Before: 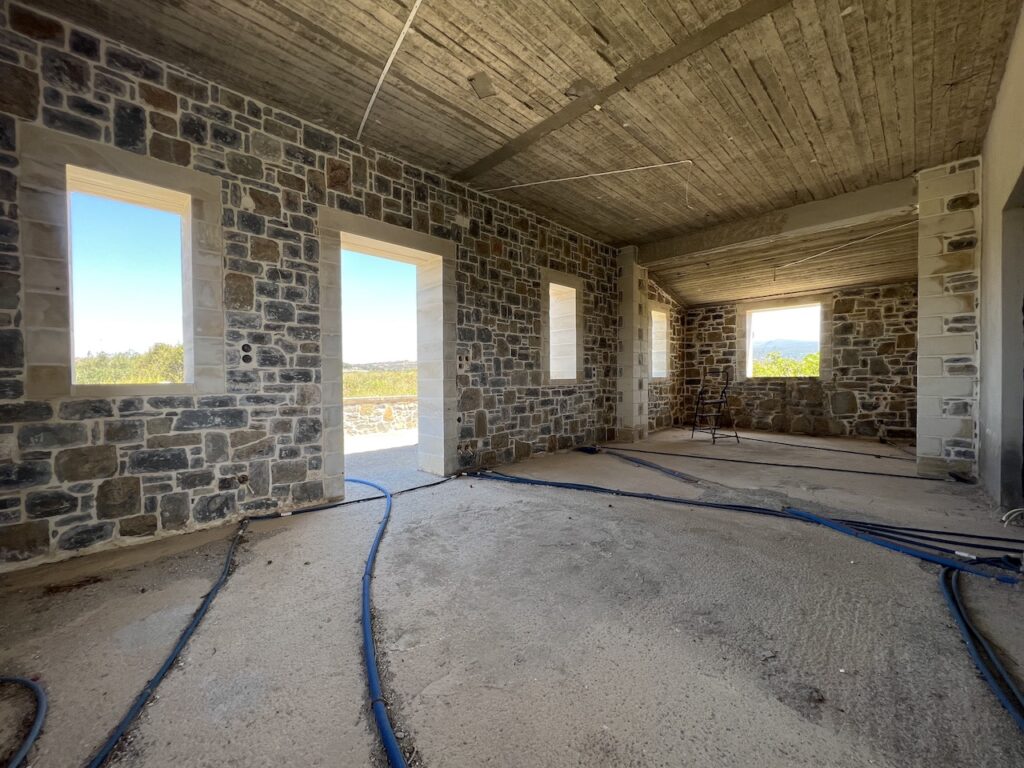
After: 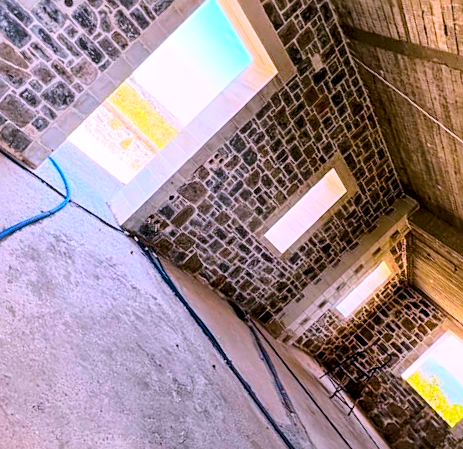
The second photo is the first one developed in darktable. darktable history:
color correction: highlights a* 15.1, highlights b* -25.58
crop and rotate: angle -46.2°, top 16.251%, right 0.812%, bottom 11.632%
sharpen: on, module defaults
local contrast: on, module defaults
color balance rgb: global offset › luminance -0.466%, perceptual saturation grading › global saturation 25.358%, global vibrance 30.412%
base curve: curves: ch0 [(0, 0) (0.028, 0.03) (0.121, 0.232) (0.46, 0.748) (0.859, 0.968) (1, 1)]
